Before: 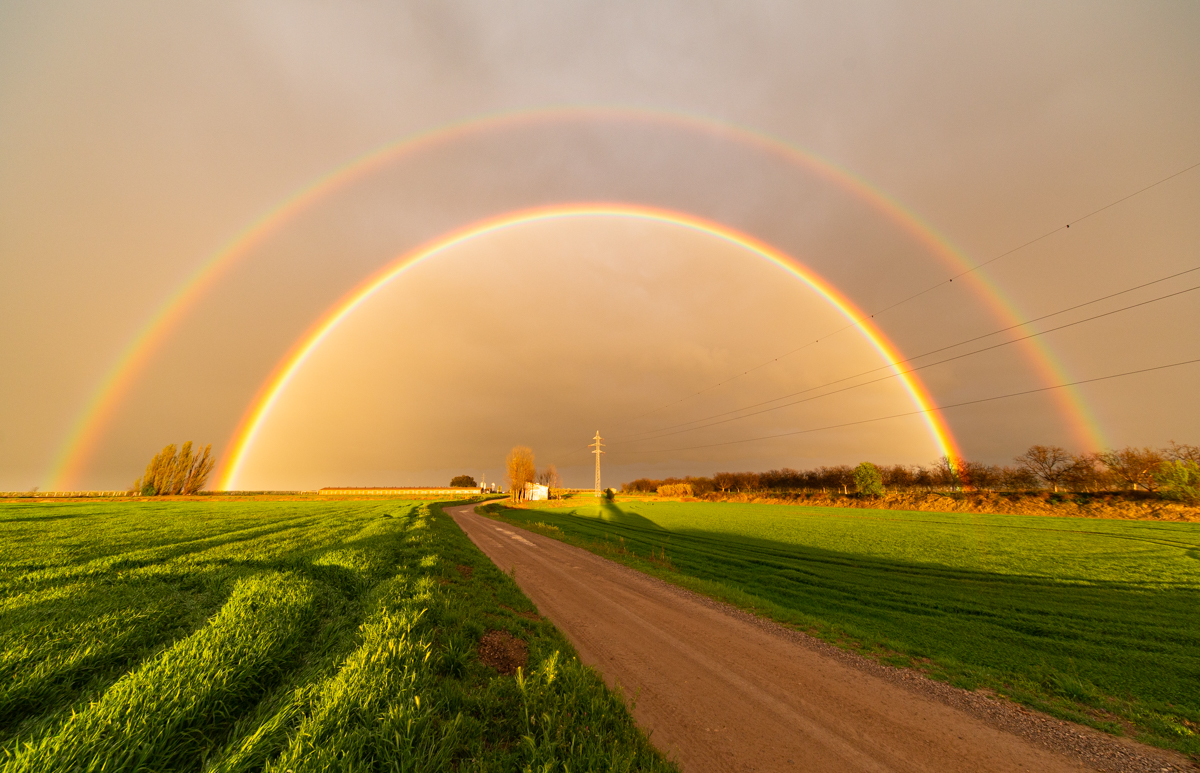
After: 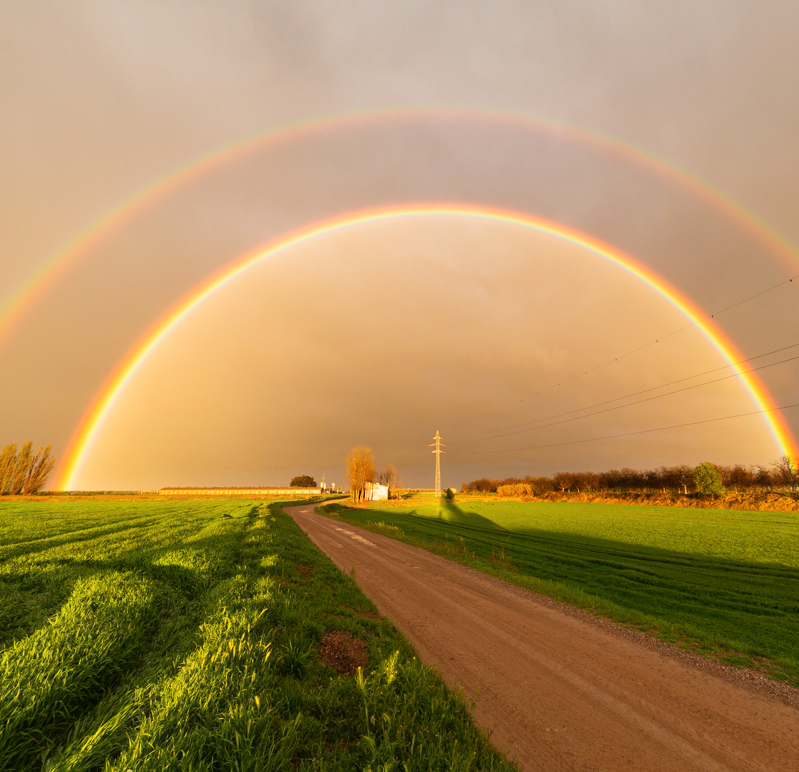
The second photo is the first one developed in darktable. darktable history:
crop and rotate: left 13.409%, right 19.924%
haze removal: strength -0.05
